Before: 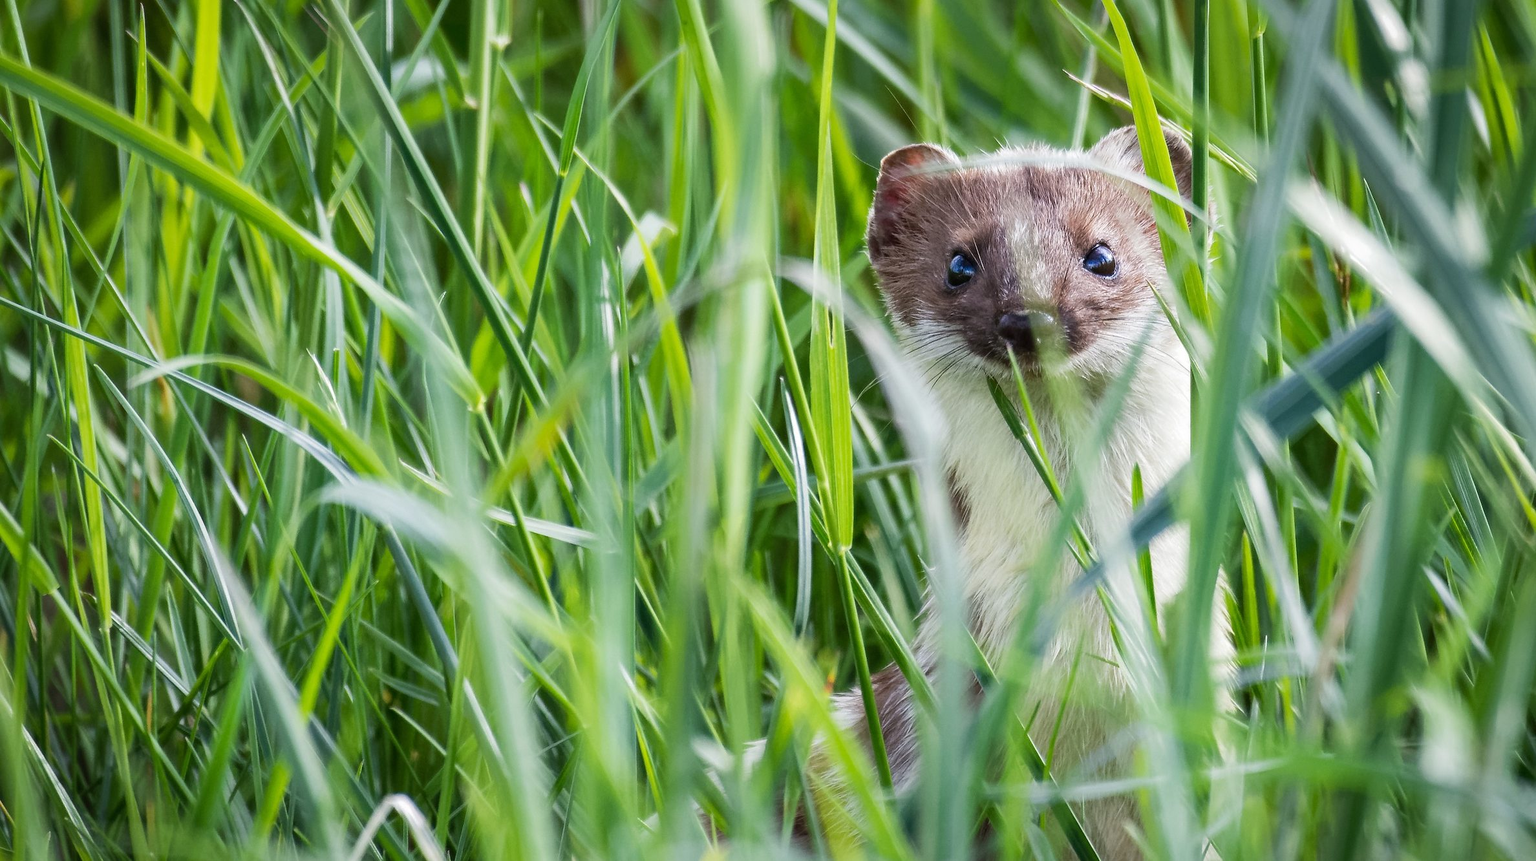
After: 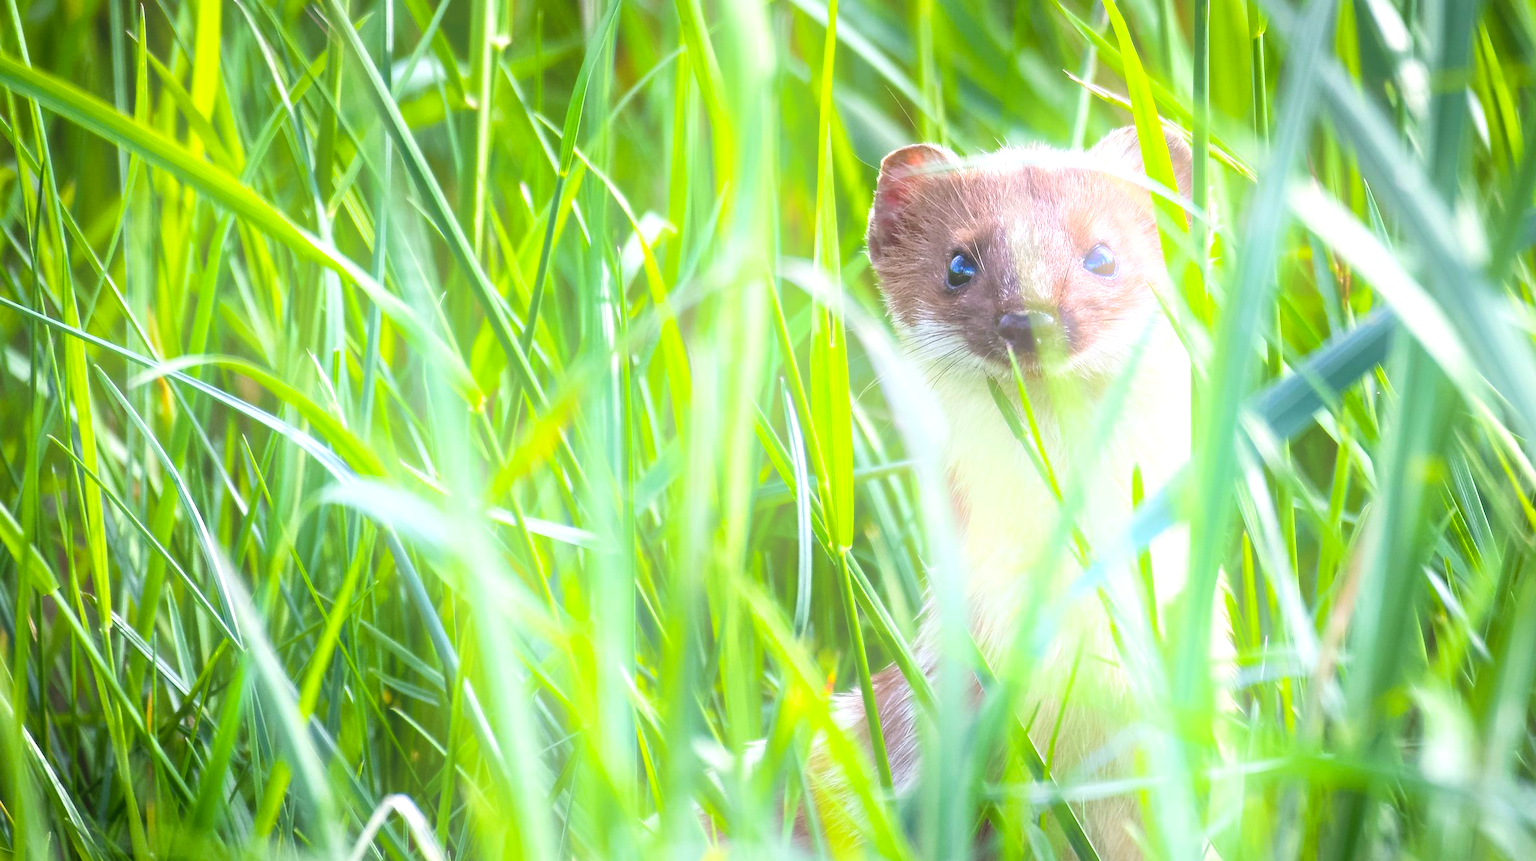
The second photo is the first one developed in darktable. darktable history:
bloom: on, module defaults
exposure: black level correction 0, exposure 0.7 EV, compensate exposure bias true, compensate highlight preservation false
color balance rgb: perceptual saturation grading › global saturation 20%, global vibrance 20%
